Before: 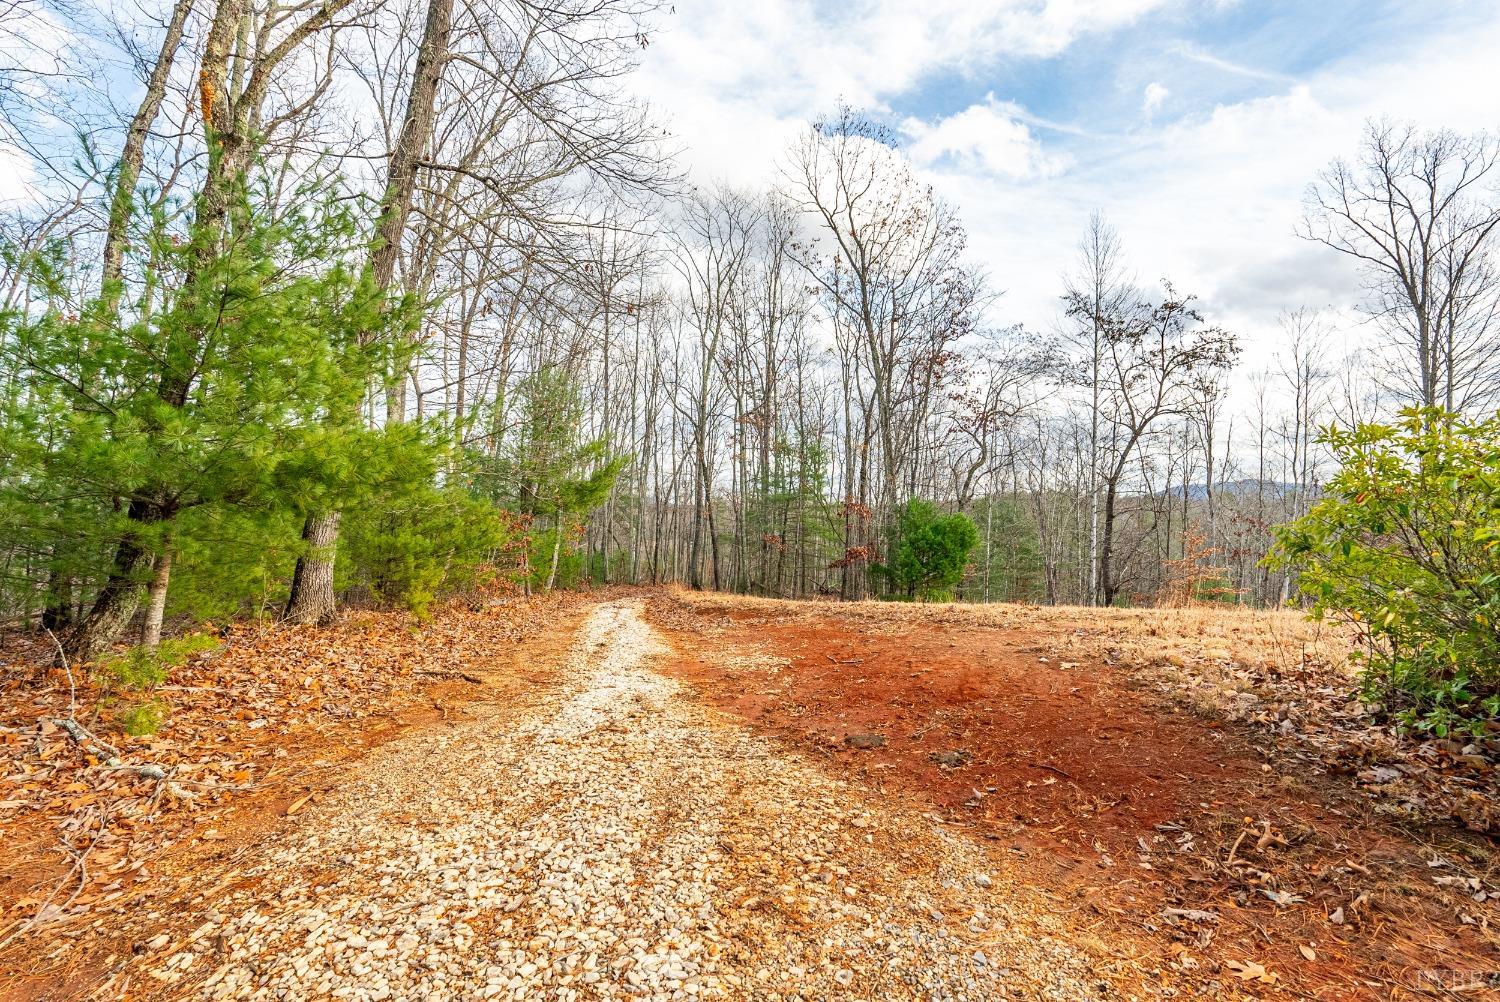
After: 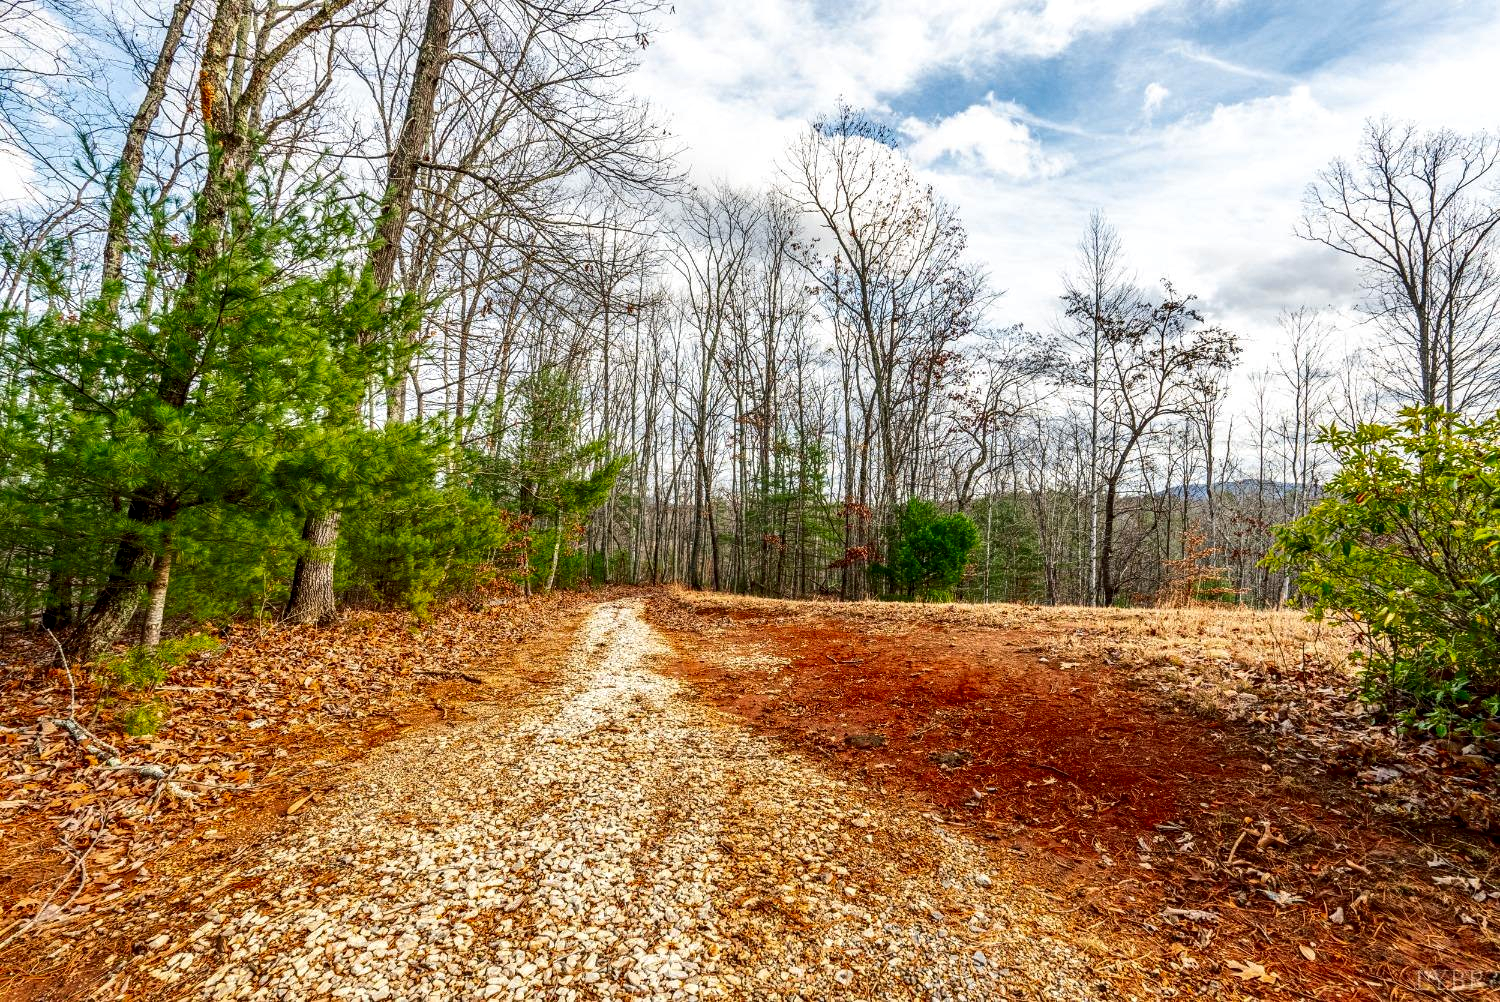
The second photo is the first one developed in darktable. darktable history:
local contrast: on, module defaults
contrast brightness saturation: contrast 0.128, brightness -0.23, saturation 0.14
